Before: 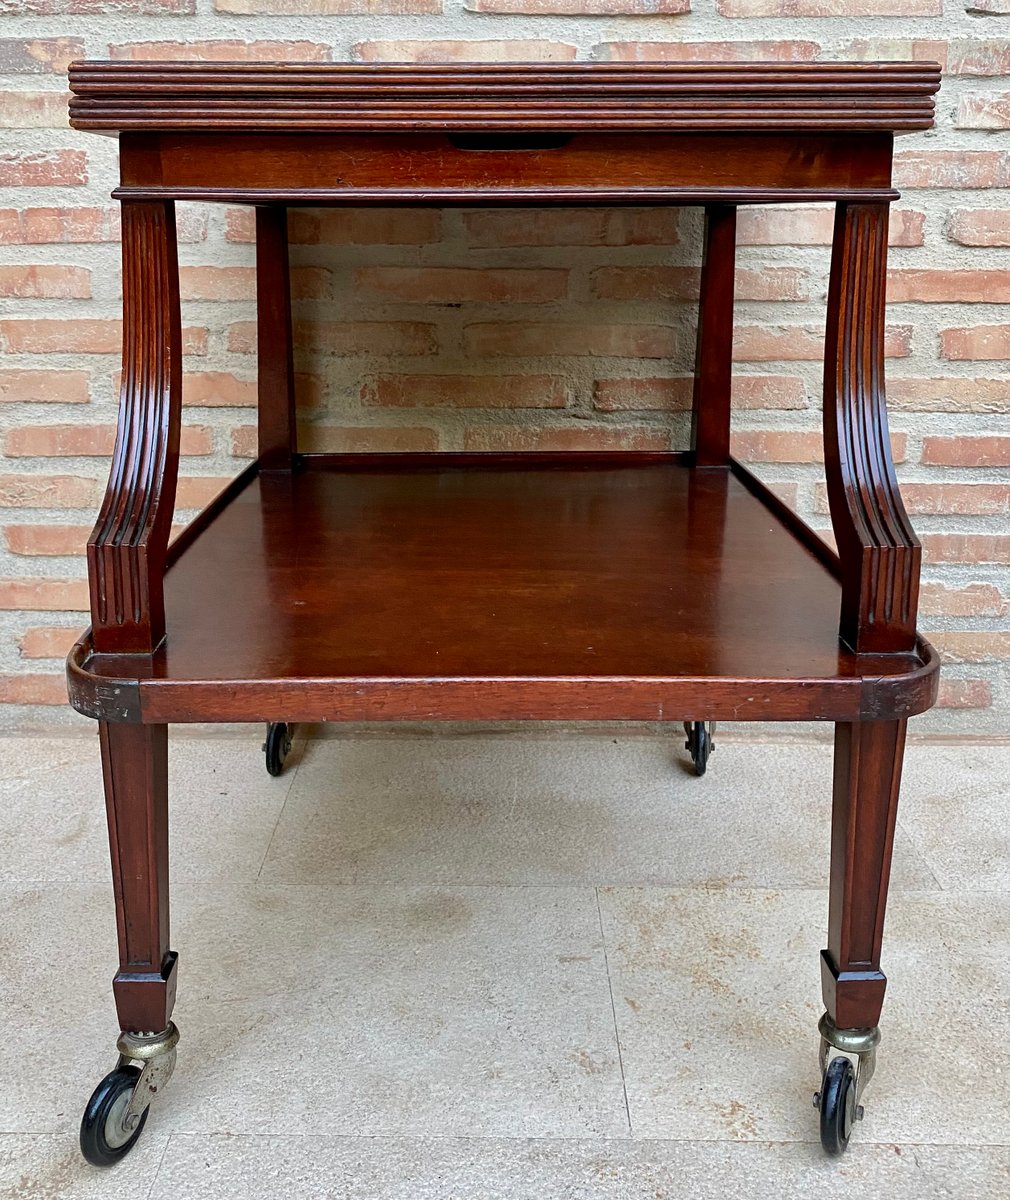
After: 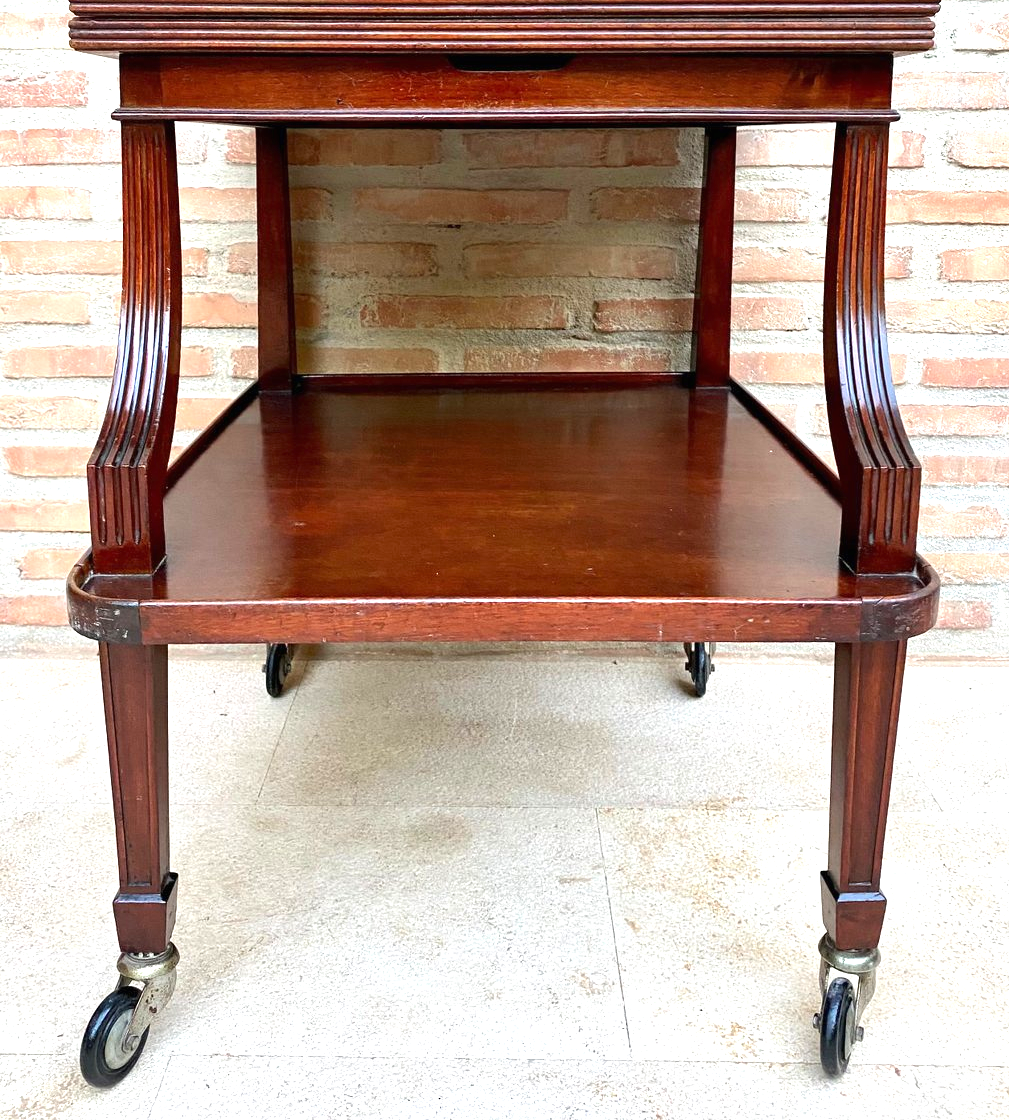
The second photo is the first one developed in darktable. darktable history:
crop and rotate: top 6.585%
exposure: black level correction 0, exposure 1 EV, compensate highlight preservation false
